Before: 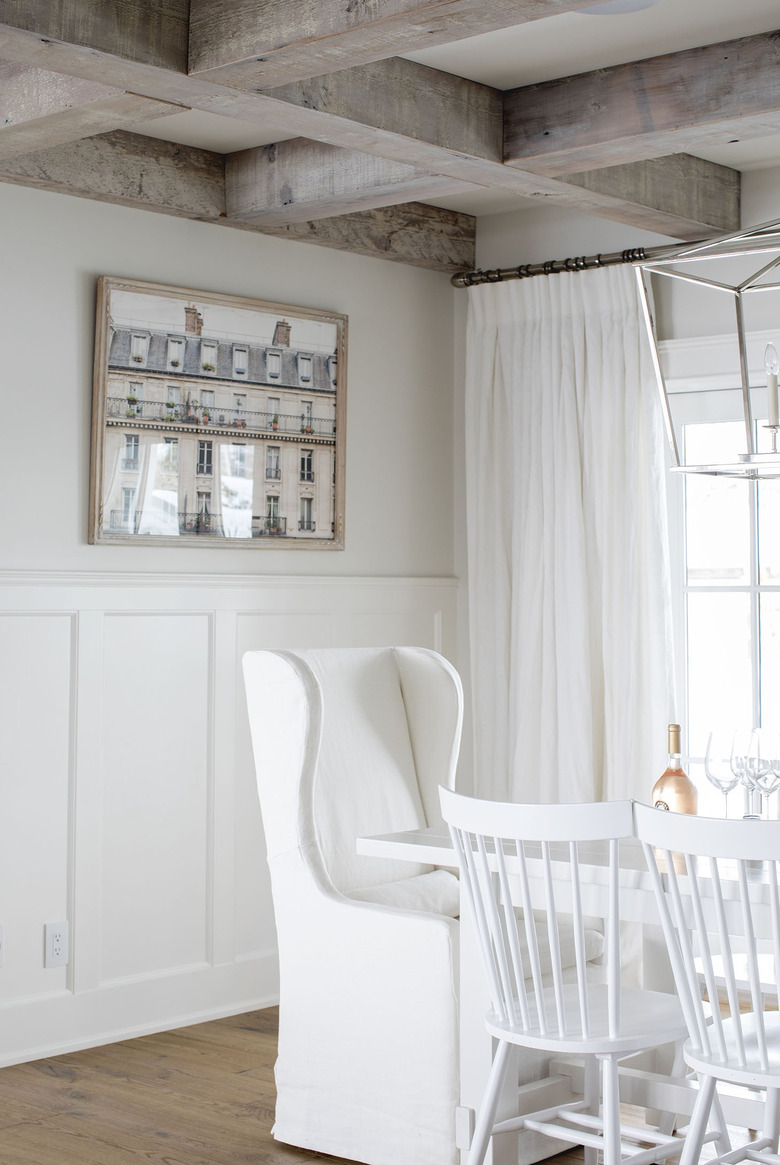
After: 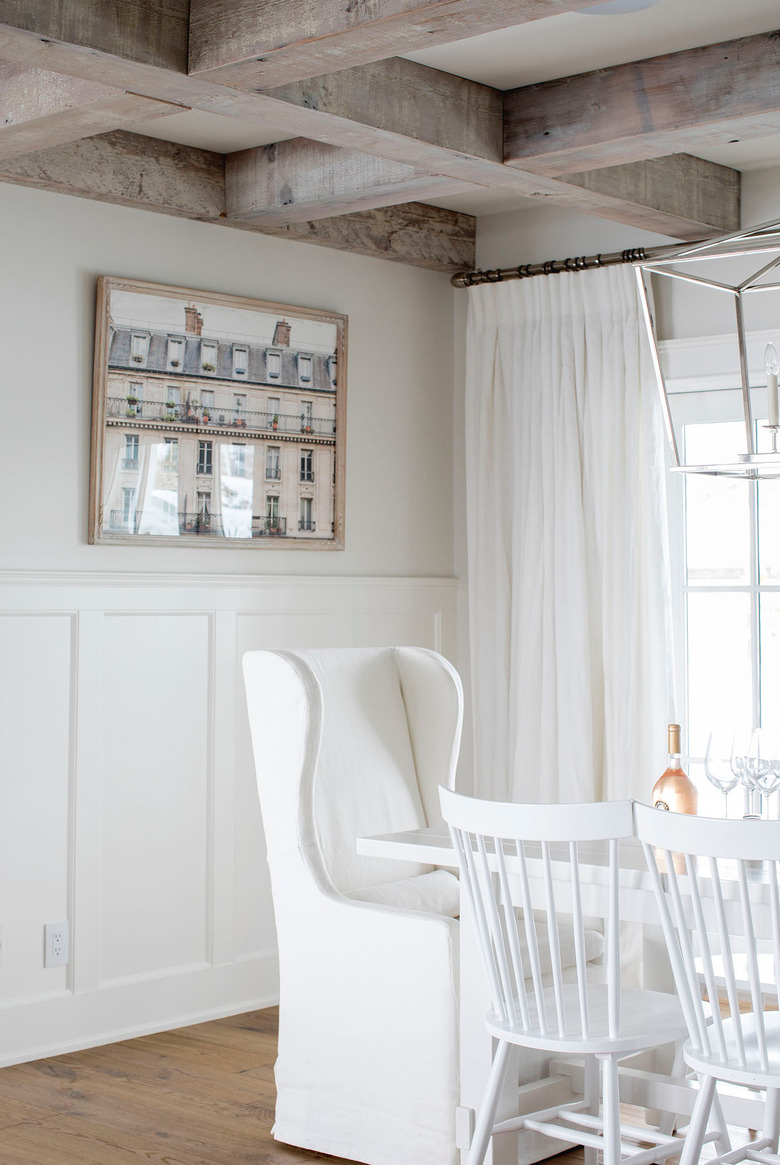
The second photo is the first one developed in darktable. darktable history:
tone curve: curves: ch0 [(0, 0) (0.003, 0.003) (0.011, 0.011) (0.025, 0.025) (0.044, 0.044) (0.069, 0.069) (0.1, 0.099) (0.136, 0.135) (0.177, 0.177) (0.224, 0.224) (0.277, 0.276) (0.335, 0.334) (0.399, 0.398) (0.468, 0.467) (0.543, 0.547) (0.623, 0.626) (0.709, 0.712) (0.801, 0.802) (0.898, 0.898) (1, 1)], color space Lab, linked channels, preserve colors none
